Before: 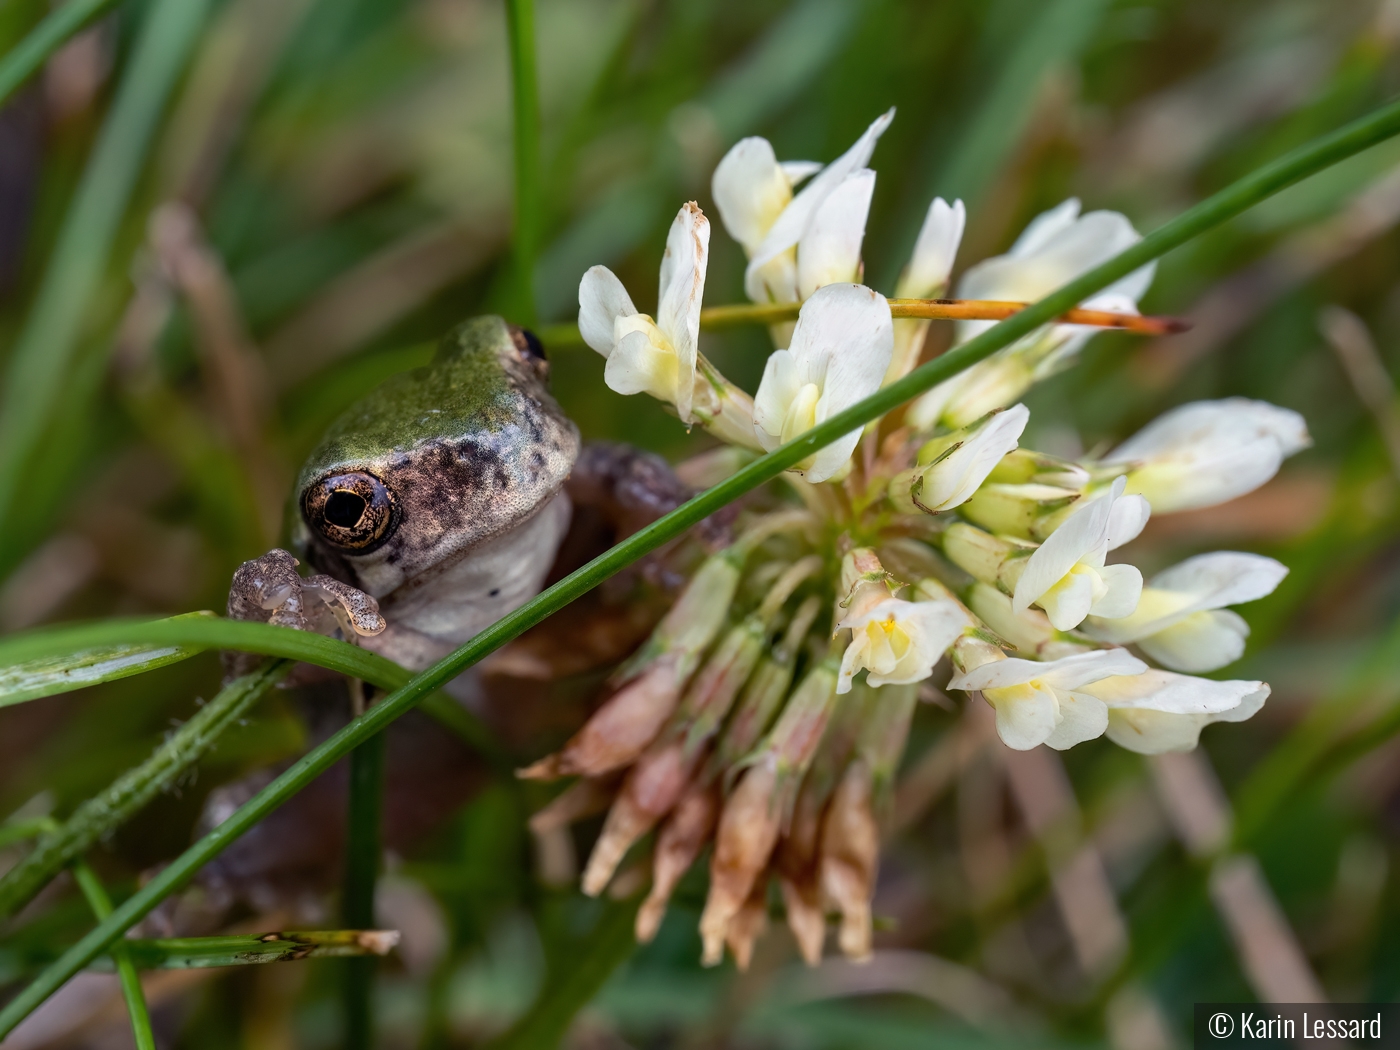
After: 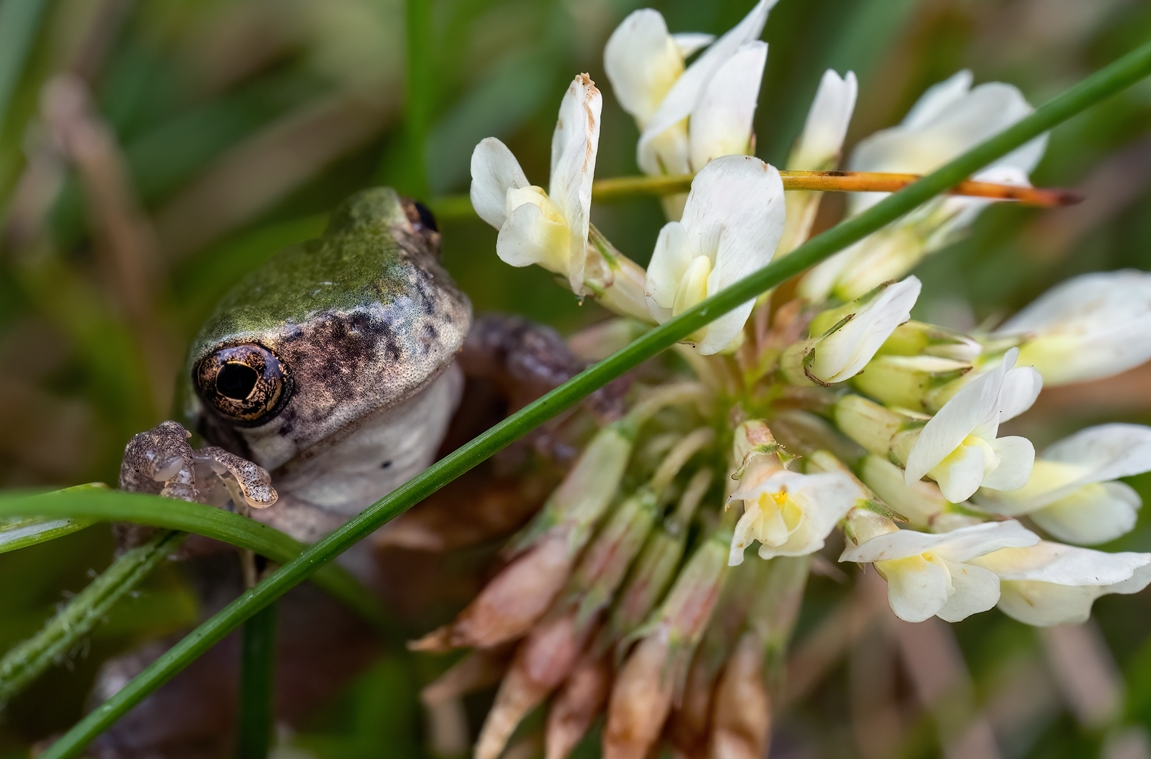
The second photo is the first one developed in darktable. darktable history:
crop: left 7.771%, top 12.236%, right 9.97%, bottom 15.41%
